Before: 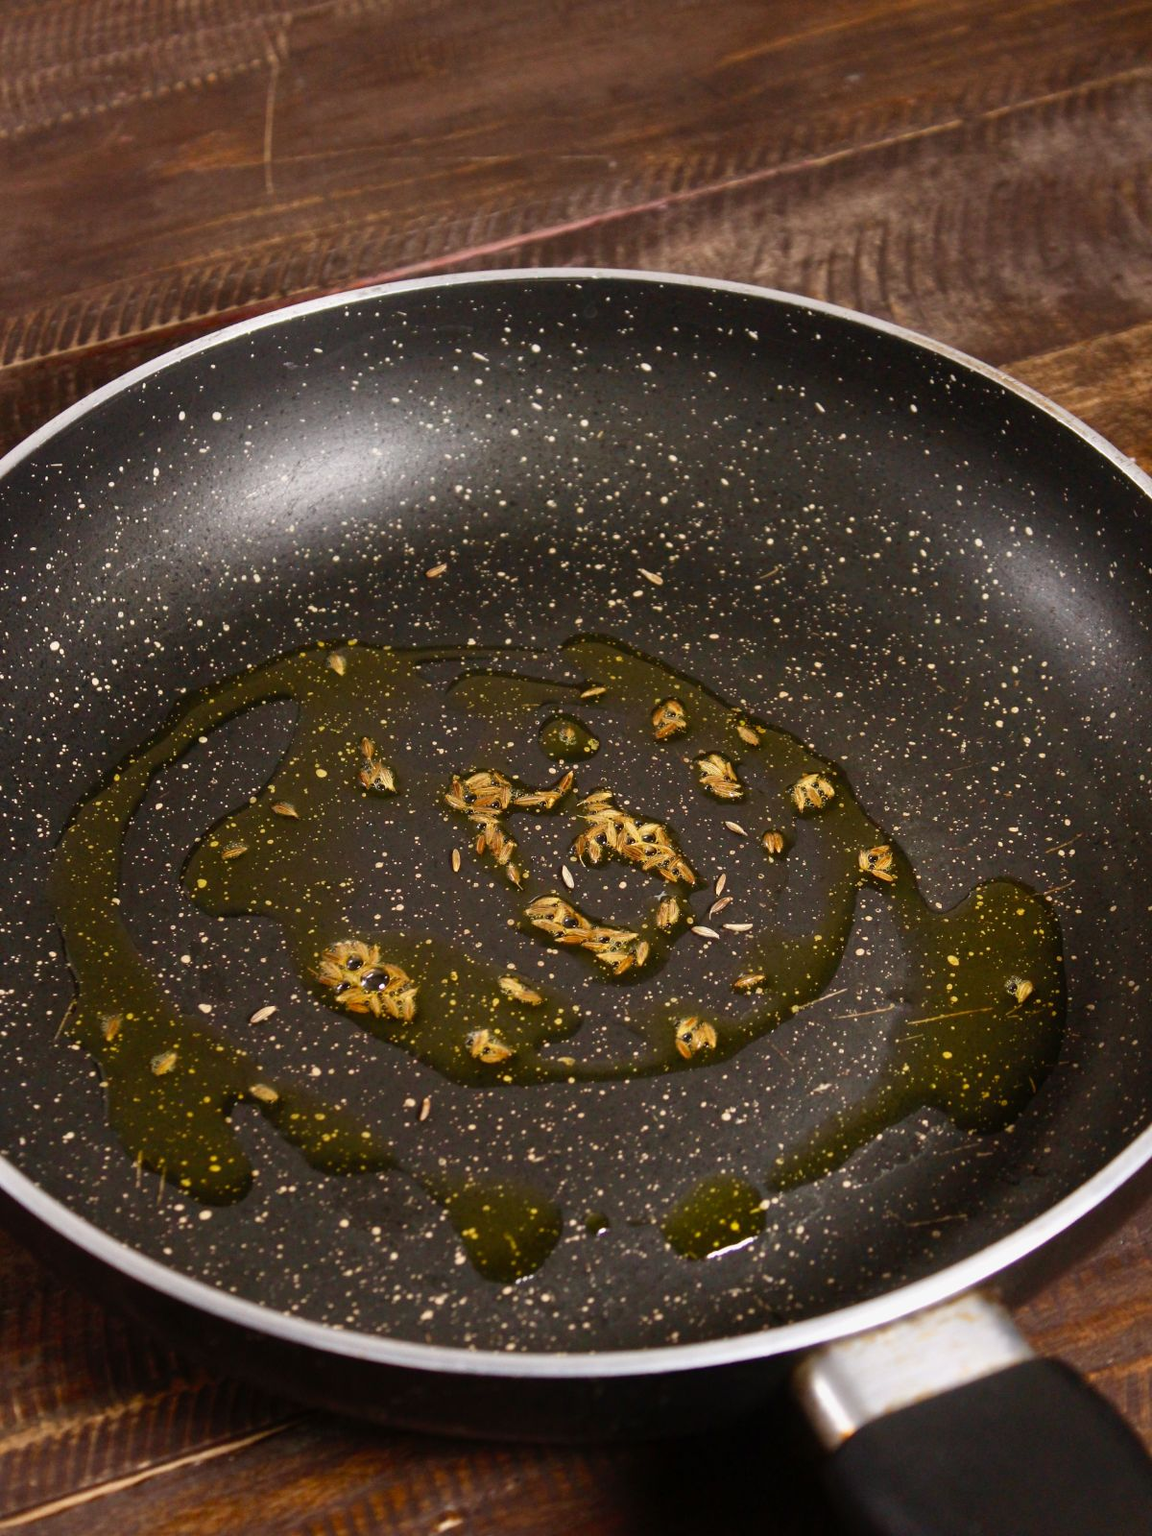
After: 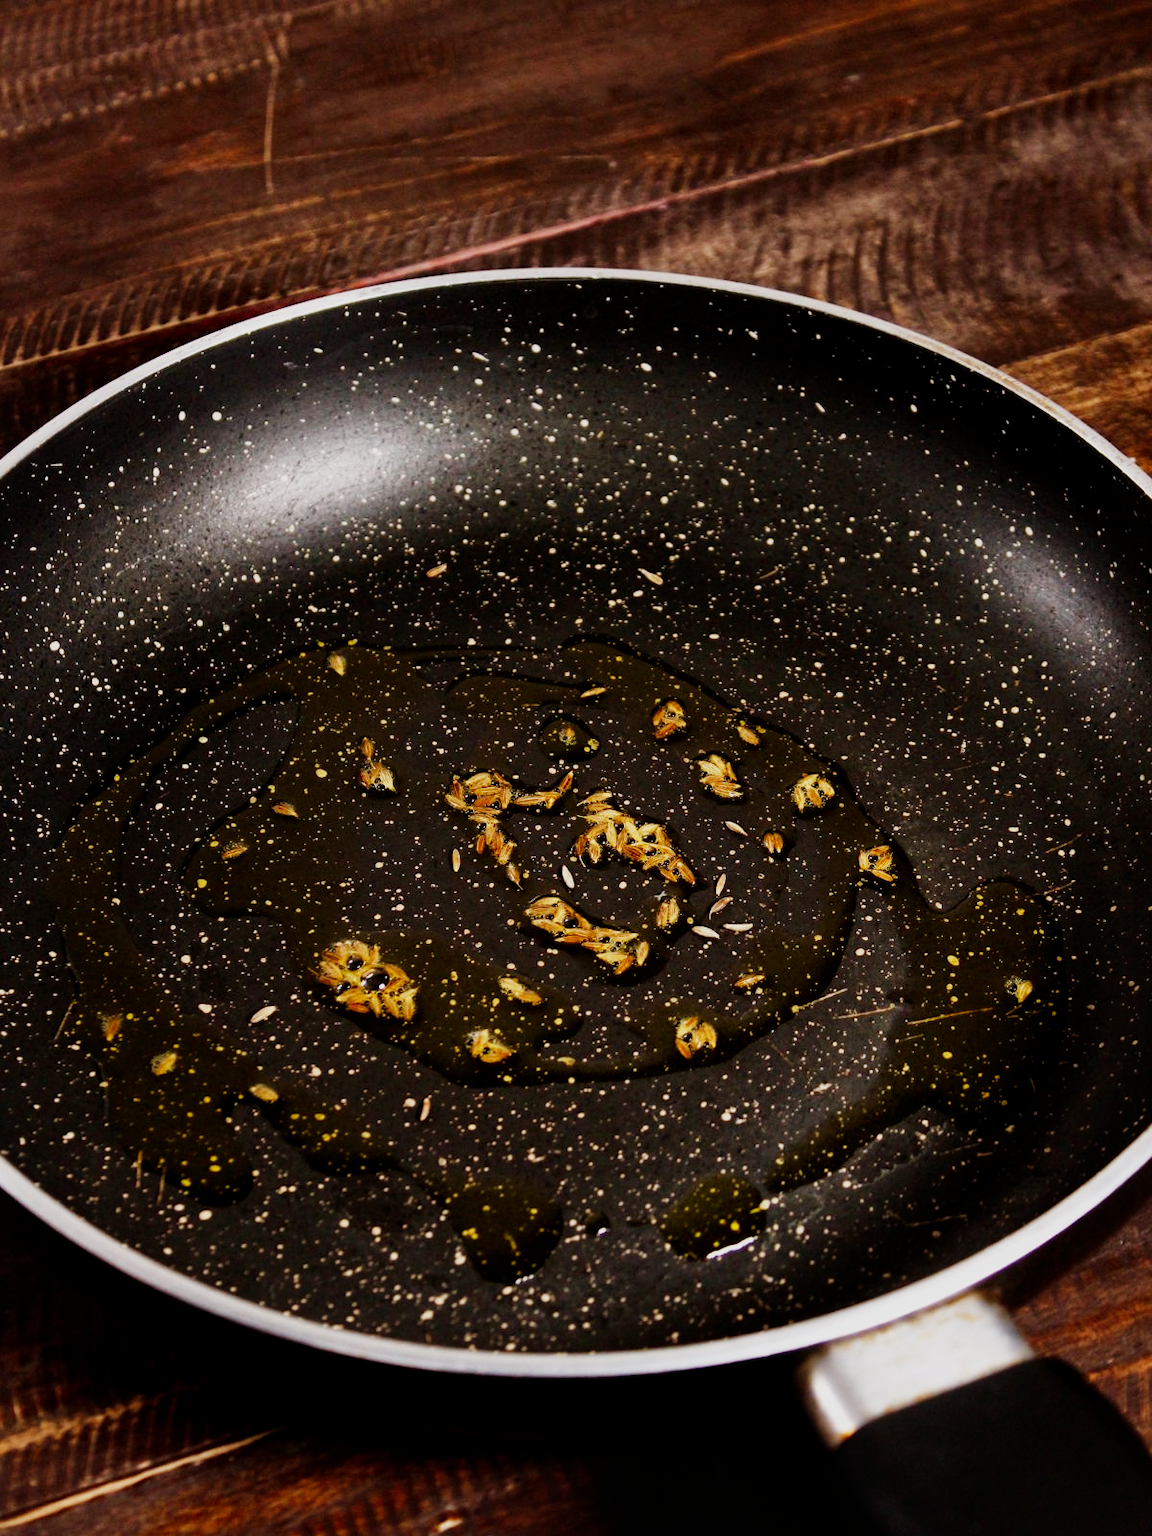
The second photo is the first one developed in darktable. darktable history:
local contrast: mode bilateral grid, contrast 20, coarseness 50, detail 120%, midtone range 0.2
sigmoid: contrast 2, skew -0.2, preserve hue 0%, red attenuation 0.1, red rotation 0.035, green attenuation 0.1, green rotation -0.017, blue attenuation 0.15, blue rotation -0.052, base primaries Rec2020
exposure: exposure -0.116 EV, compensate exposure bias true, compensate highlight preservation false
